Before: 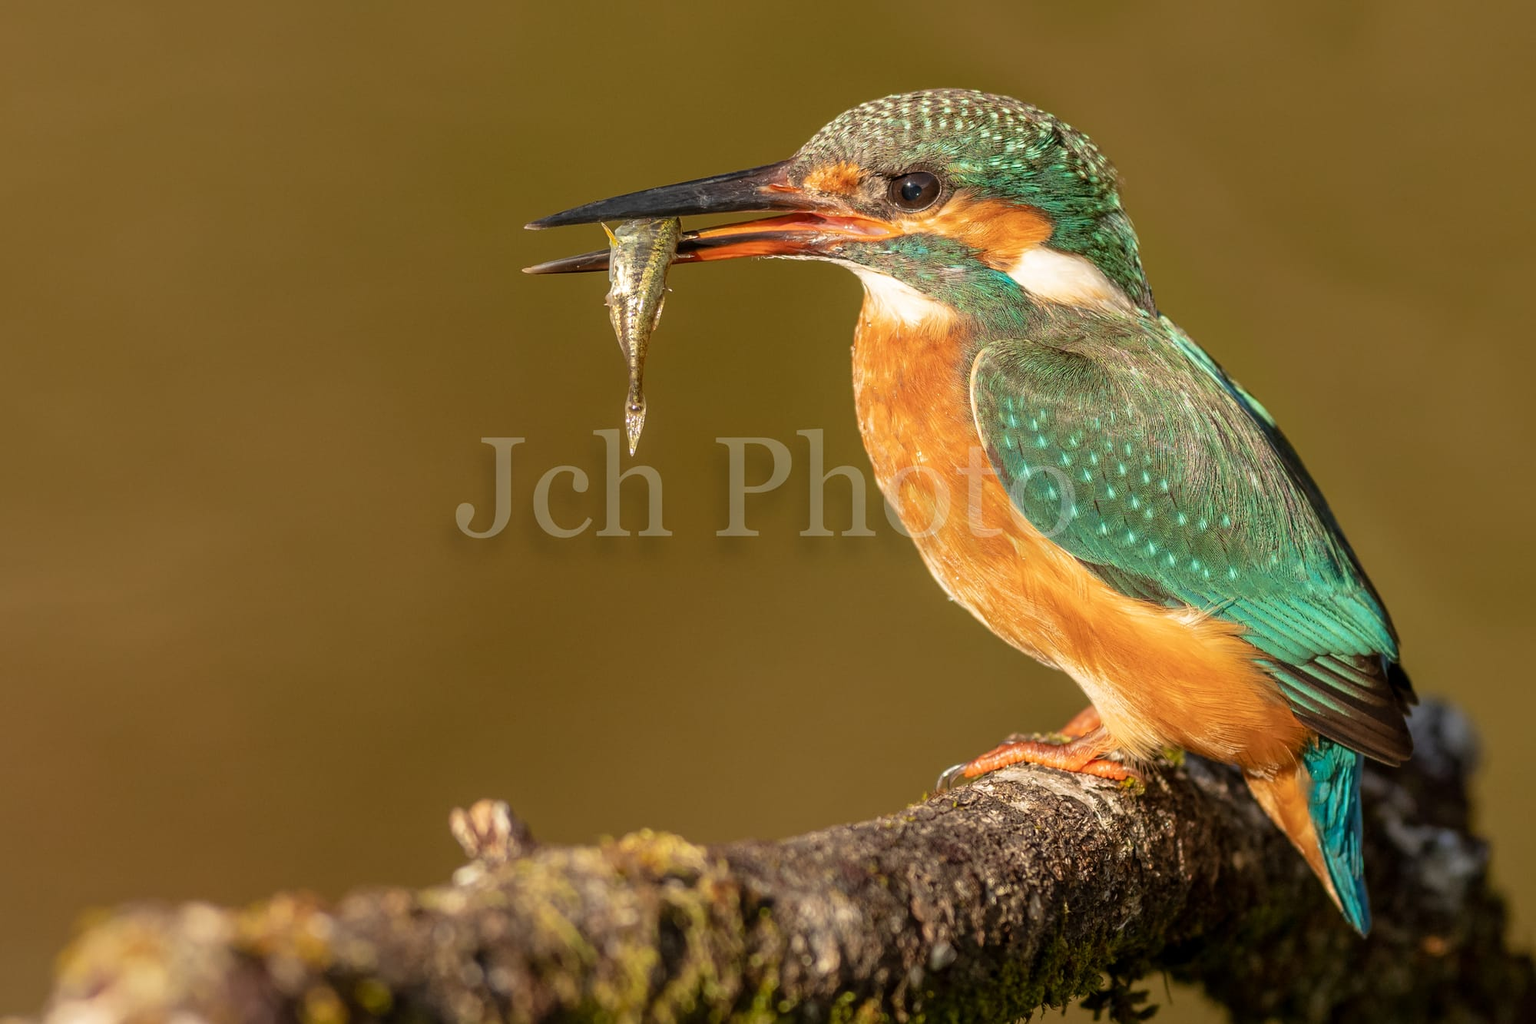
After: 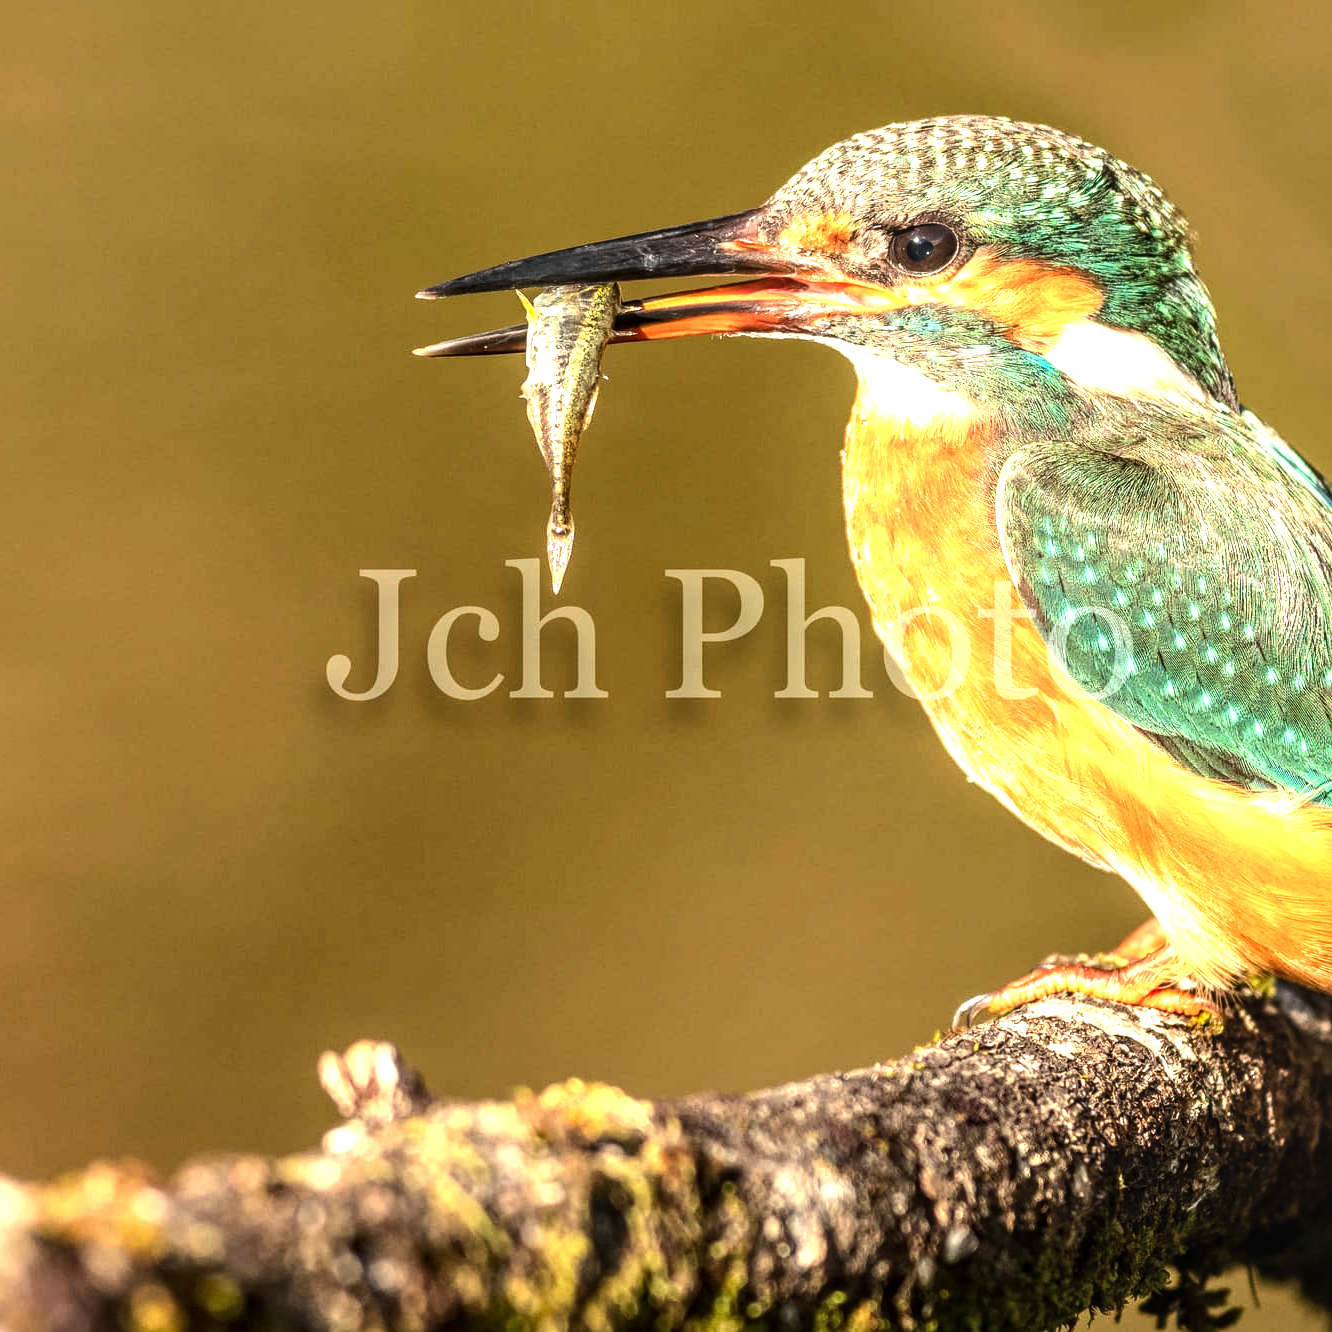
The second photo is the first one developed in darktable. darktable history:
crop and rotate: left 13.366%, right 19.993%
tone equalizer: -8 EV -1.07 EV, -7 EV -1.02 EV, -6 EV -0.865 EV, -5 EV -0.57 EV, -3 EV 0.608 EV, -2 EV 0.873 EV, -1 EV 1.01 EV, +0 EV 1.06 EV, edges refinement/feathering 500, mask exposure compensation -1.57 EV, preserve details no
exposure: black level correction 0, exposure 0.5 EV, compensate exposure bias true, compensate highlight preservation false
local contrast: on, module defaults
